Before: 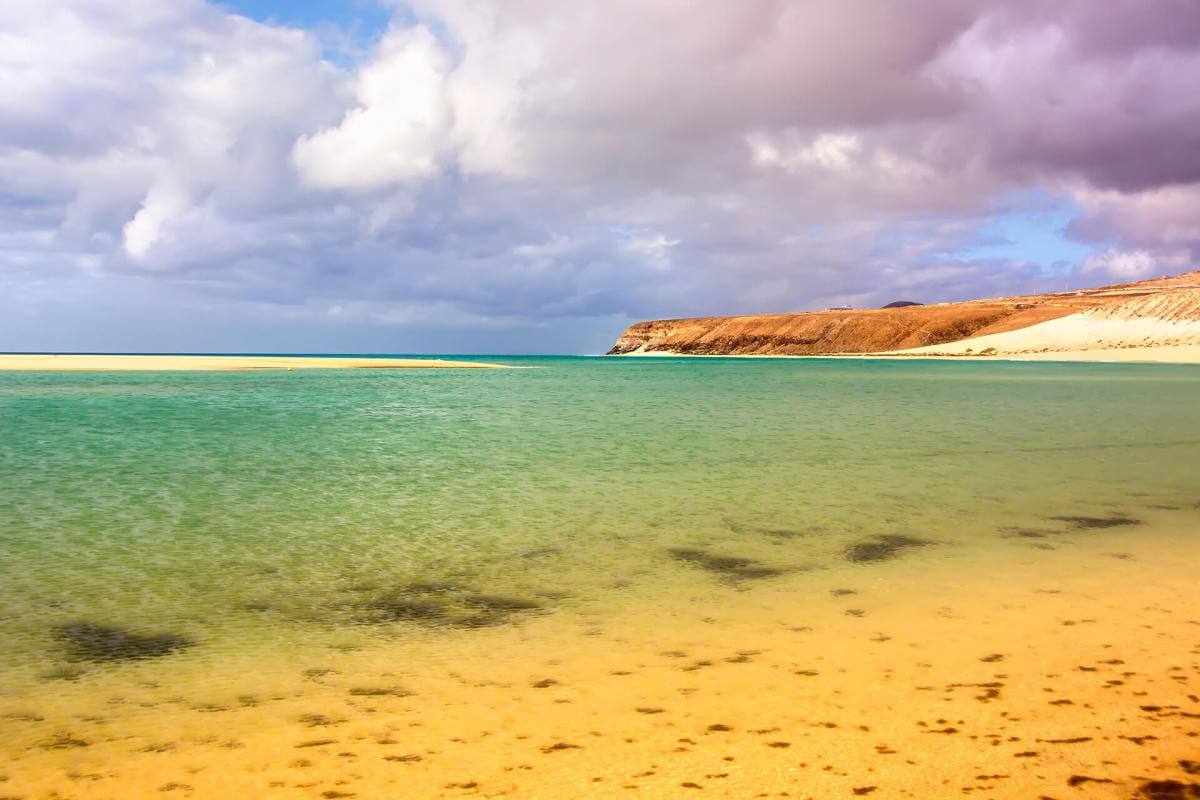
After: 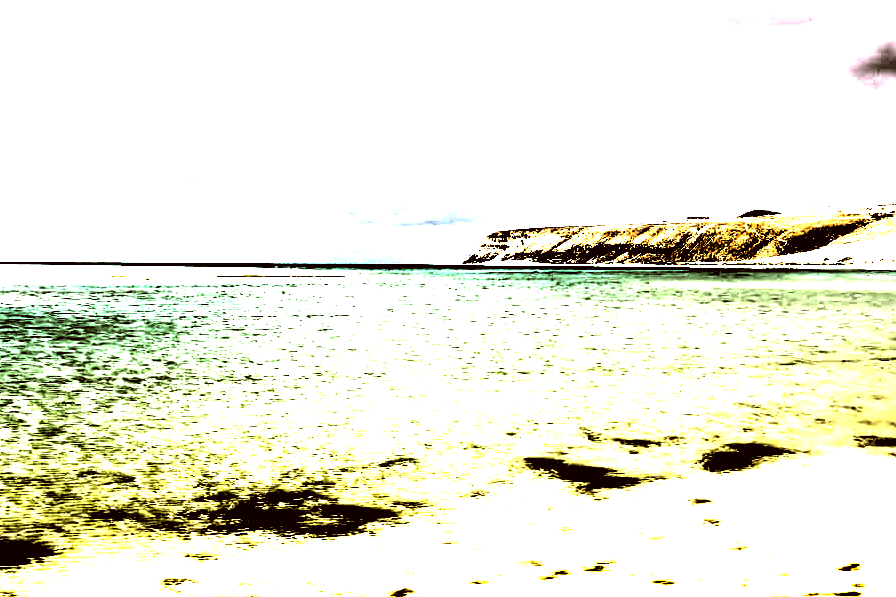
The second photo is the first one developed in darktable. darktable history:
levels: mode automatic, black 3.82%, white 99.91%, levels [0, 0.397, 0.955]
exposure: black level correction 0.001, exposure 1.733 EV, compensate highlight preservation false
crop and rotate: left 11.965%, top 11.376%, right 13.3%, bottom 13.877%
color correction: highlights a* -1.33, highlights b* 10.22, shadows a* 0.825, shadows b* 18.84
